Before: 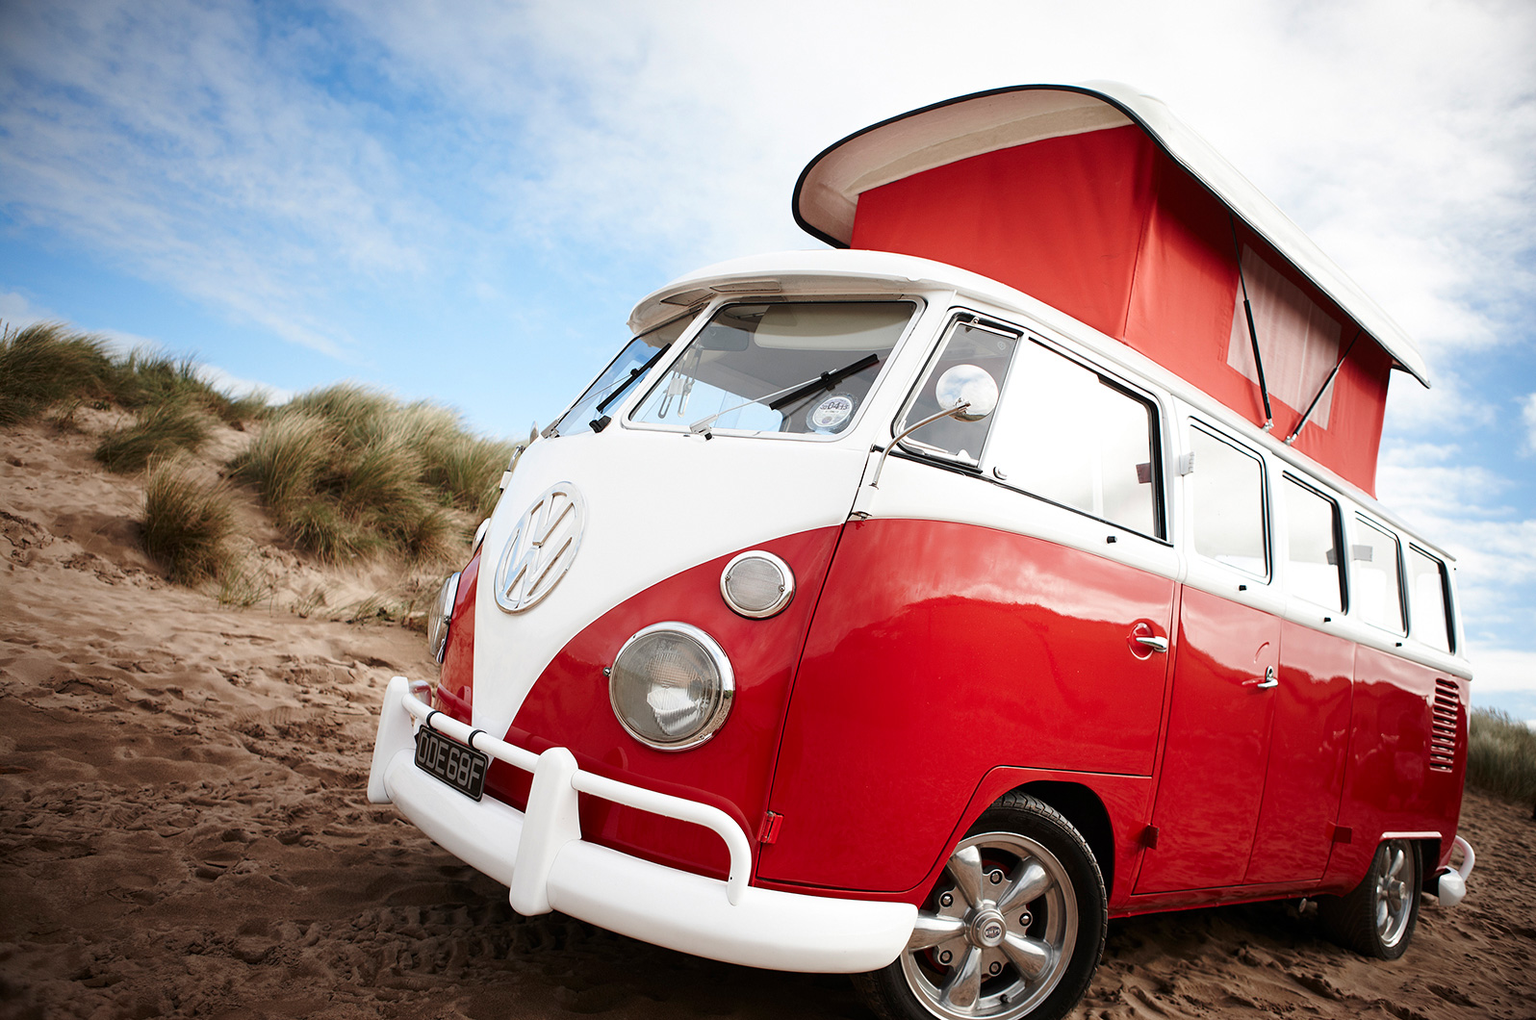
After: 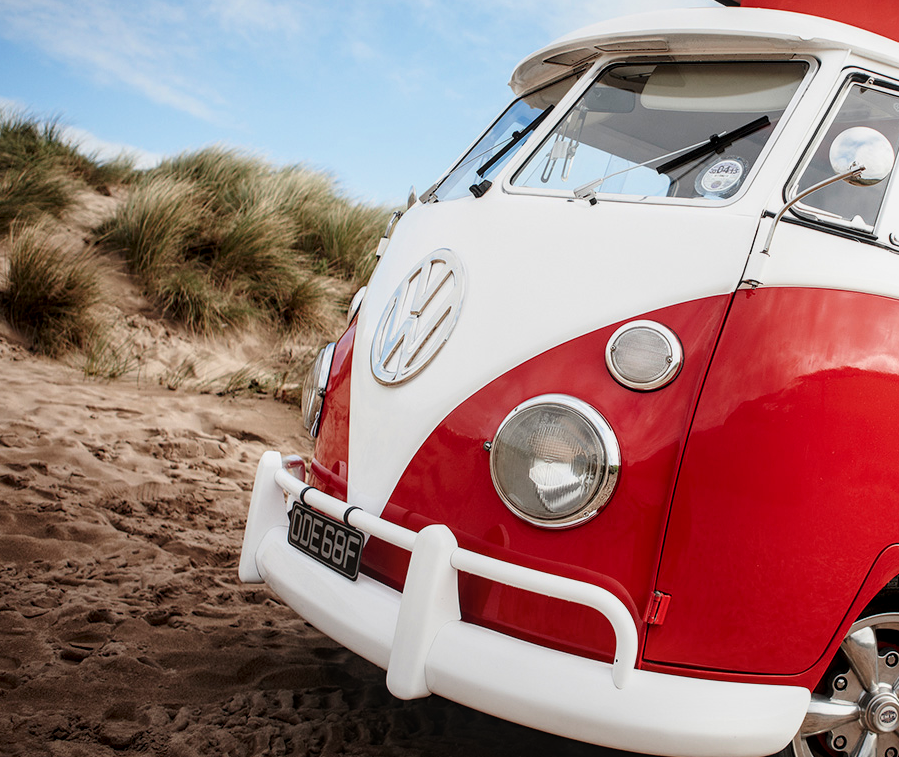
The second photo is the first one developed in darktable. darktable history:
crop: left 8.966%, top 23.852%, right 34.699%, bottom 4.703%
filmic rgb: black relative exposure -11.35 EV, white relative exposure 3.22 EV, hardness 6.76, color science v6 (2022)
local contrast: detail 130%
